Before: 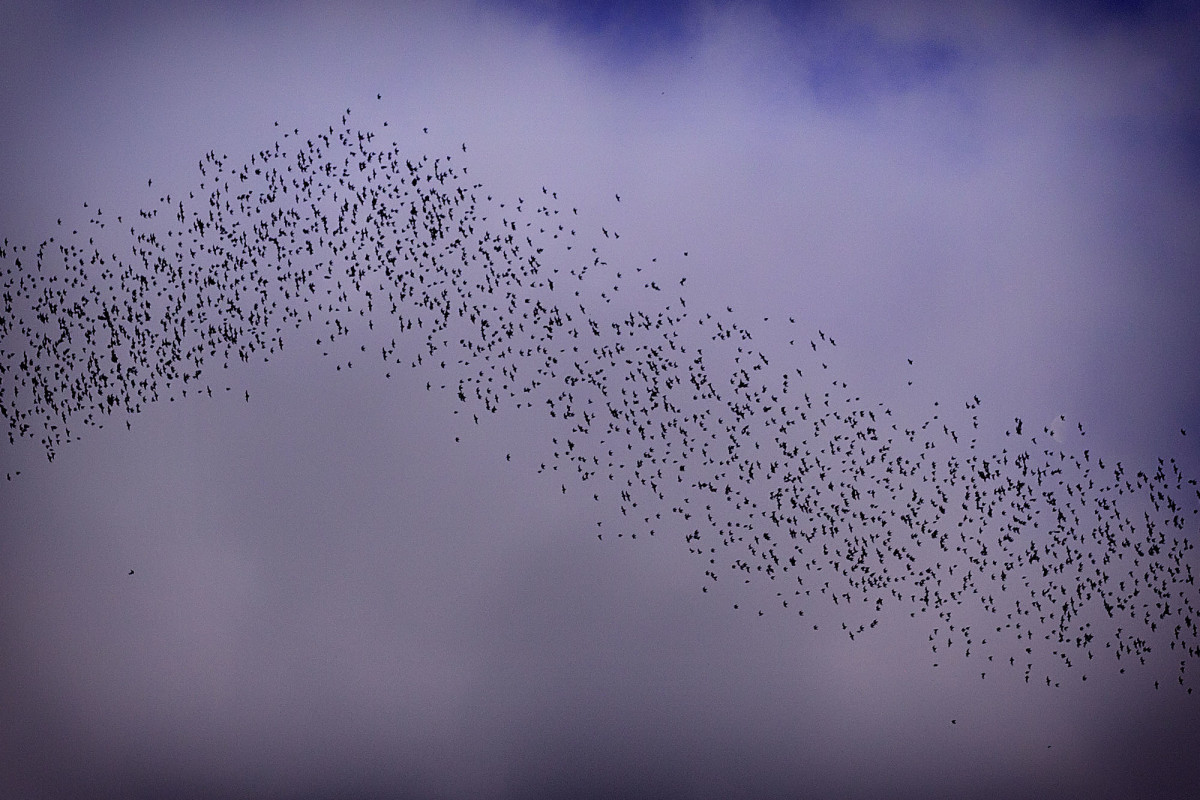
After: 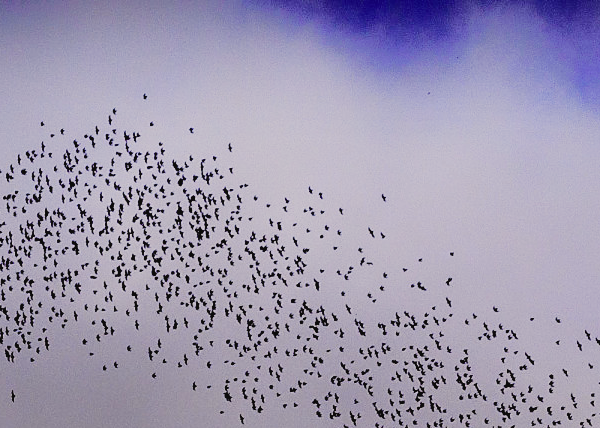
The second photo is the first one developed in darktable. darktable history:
crop: left 19.556%, right 30.401%, bottom 46.458%
sigmoid: contrast 1.7, skew -0.2, preserve hue 0%, red attenuation 0.1, red rotation 0.035, green attenuation 0.1, green rotation -0.017, blue attenuation 0.15, blue rotation -0.052, base primaries Rec2020
tone equalizer: on, module defaults
tone curve: curves: ch0 [(0, 0.029) (0.168, 0.142) (0.359, 0.44) (0.469, 0.544) (0.634, 0.722) (0.858, 0.903) (1, 0.968)]; ch1 [(0, 0) (0.437, 0.453) (0.472, 0.47) (0.502, 0.502) (0.54, 0.534) (0.57, 0.592) (0.618, 0.66) (0.699, 0.749) (0.859, 0.899) (1, 1)]; ch2 [(0, 0) (0.33, 0.301) (0.421, 0.443) (0.476, 0.498) (0.505, 0.503) (0.547, 0.557) (0.586, 0.634) (0.608, 0.676) (1, 1)], color space Lab, independent channels, preserve colors none
